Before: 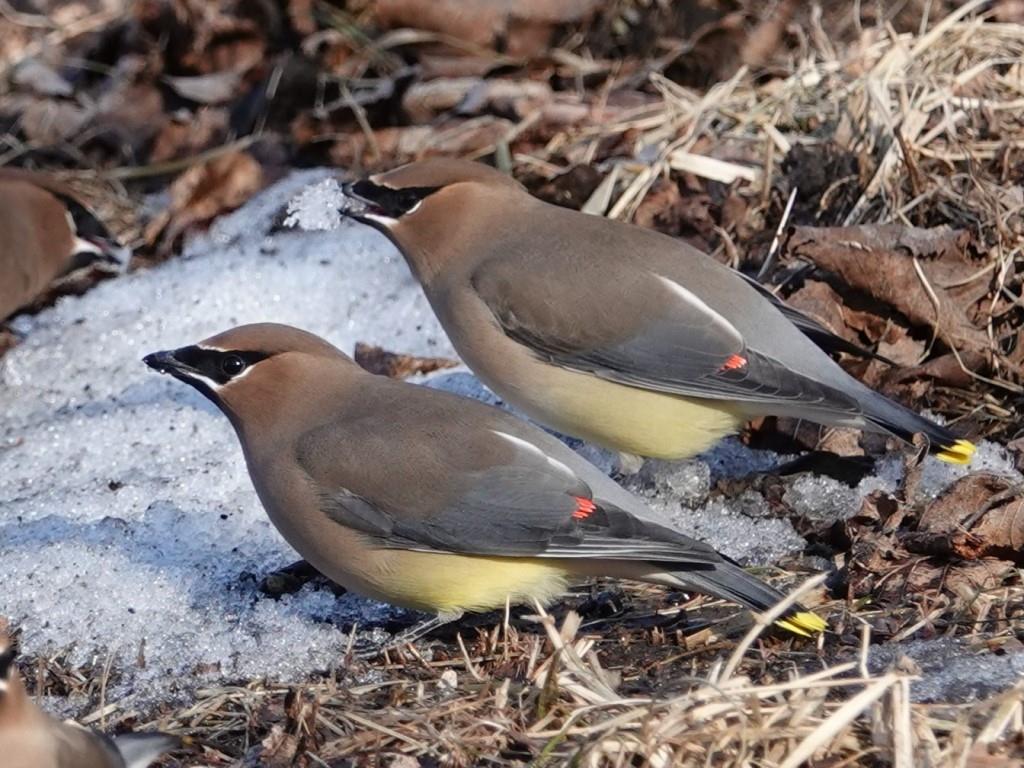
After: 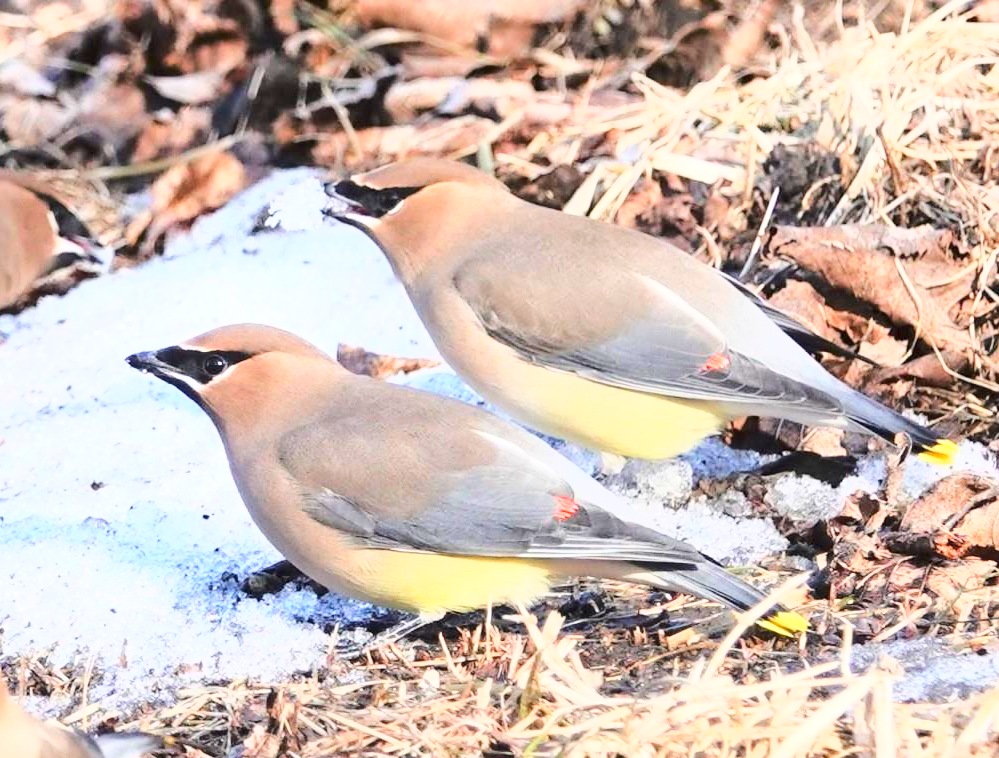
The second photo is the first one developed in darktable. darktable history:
crop and rotate: left 1.774%, right 0.633%, bottom 1.28%
base curve: curves: ch0 [(0, 0) (0.025, 0.046) (0.112, 0.277) (0.467, 0.74) (0.814, 0.929) (1, 0.942)]
exposure: black level correction 0, exposure 1.2 EV, compensate exposure bias true, compensate highlight preservation false
